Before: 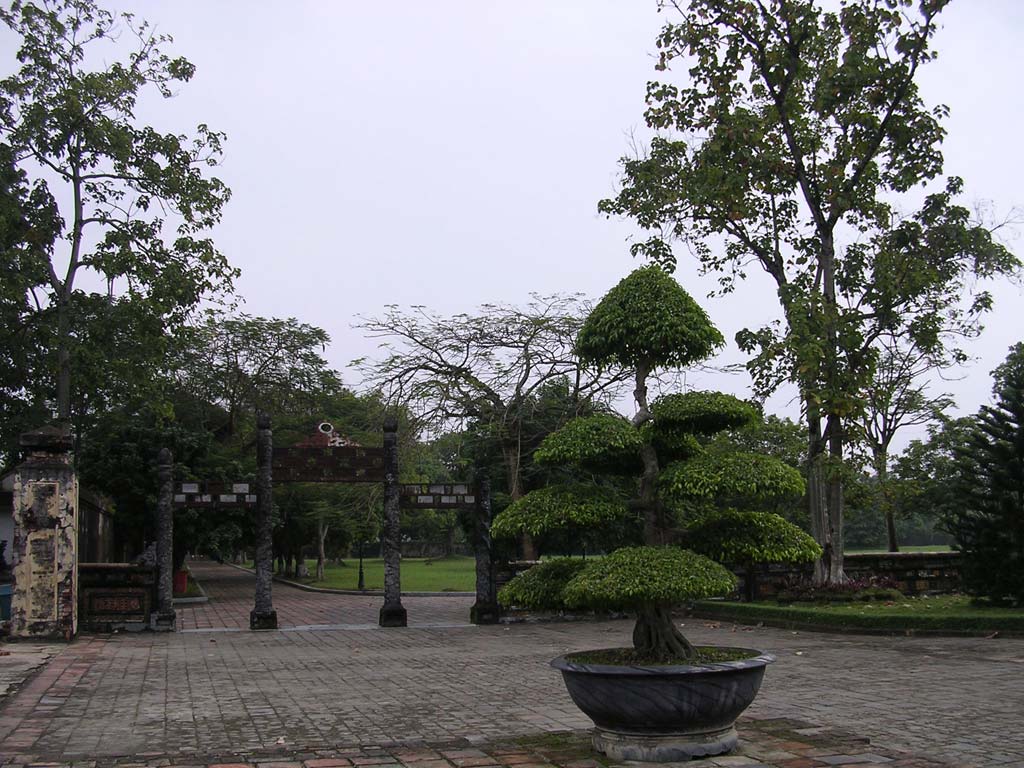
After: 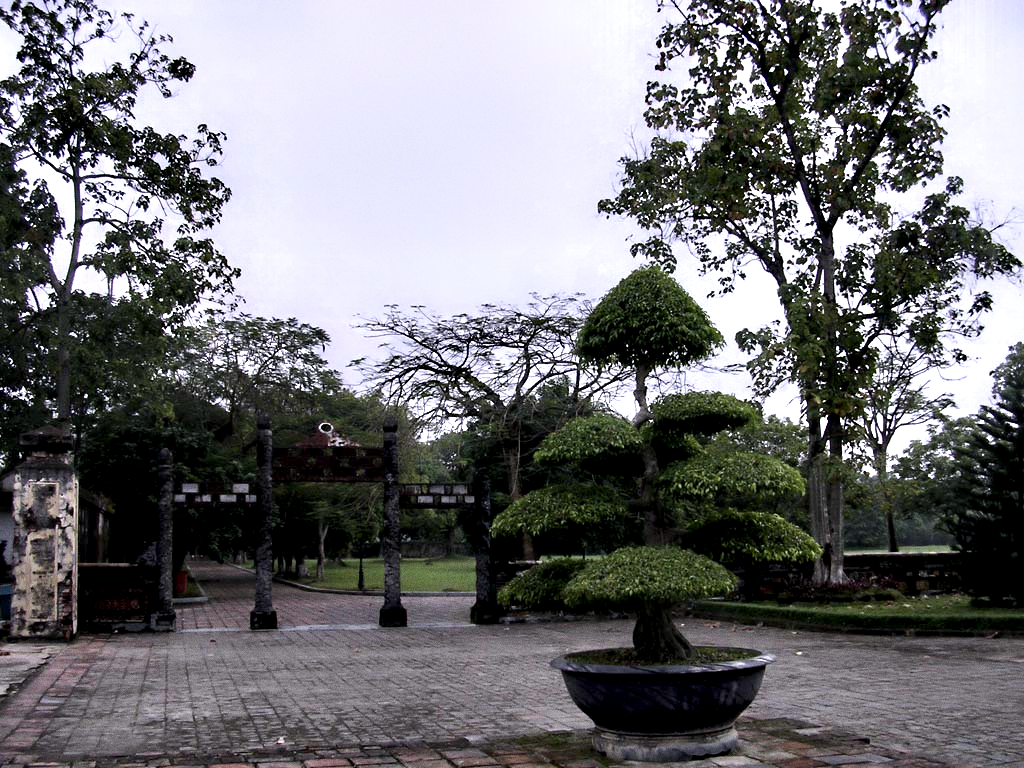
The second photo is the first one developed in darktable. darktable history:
white balance: red 1.004, blue 1.096
contrast equalizer: y [[0.783, 0.666, 0.575, 0.77, 0.556, 0.501], [0.5 ×6], [0.5 ×6], [0, 0.02, 0.272, 0.399, 0.062, 0], [0 ×6]]
grain: coarseness 0.09 ISO
